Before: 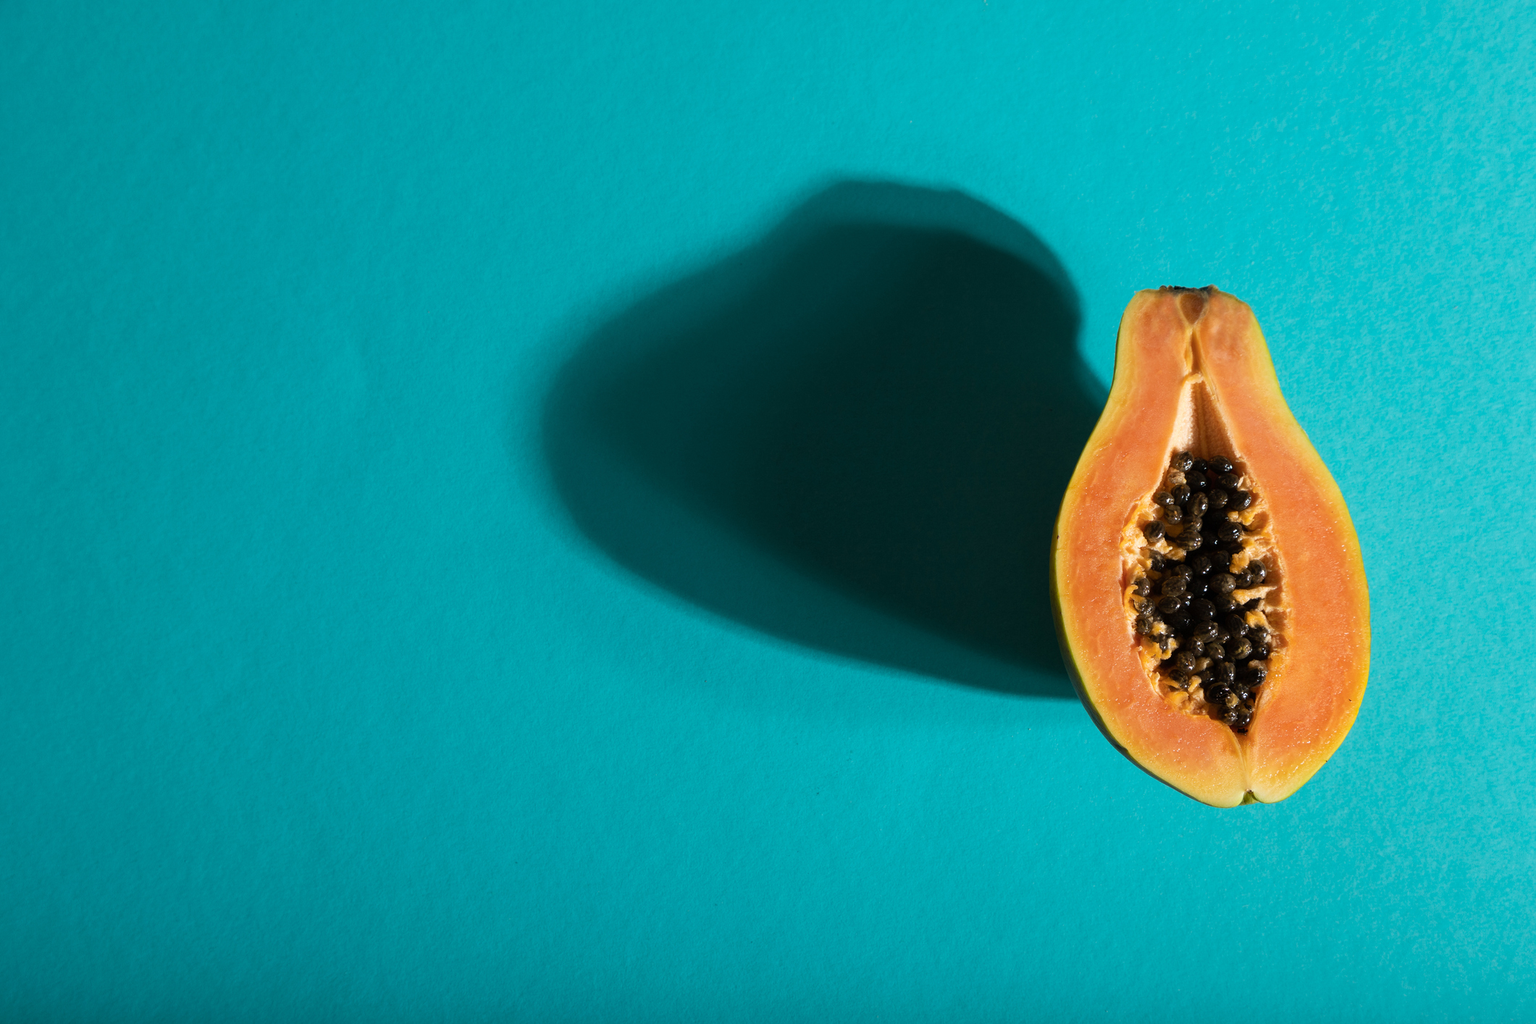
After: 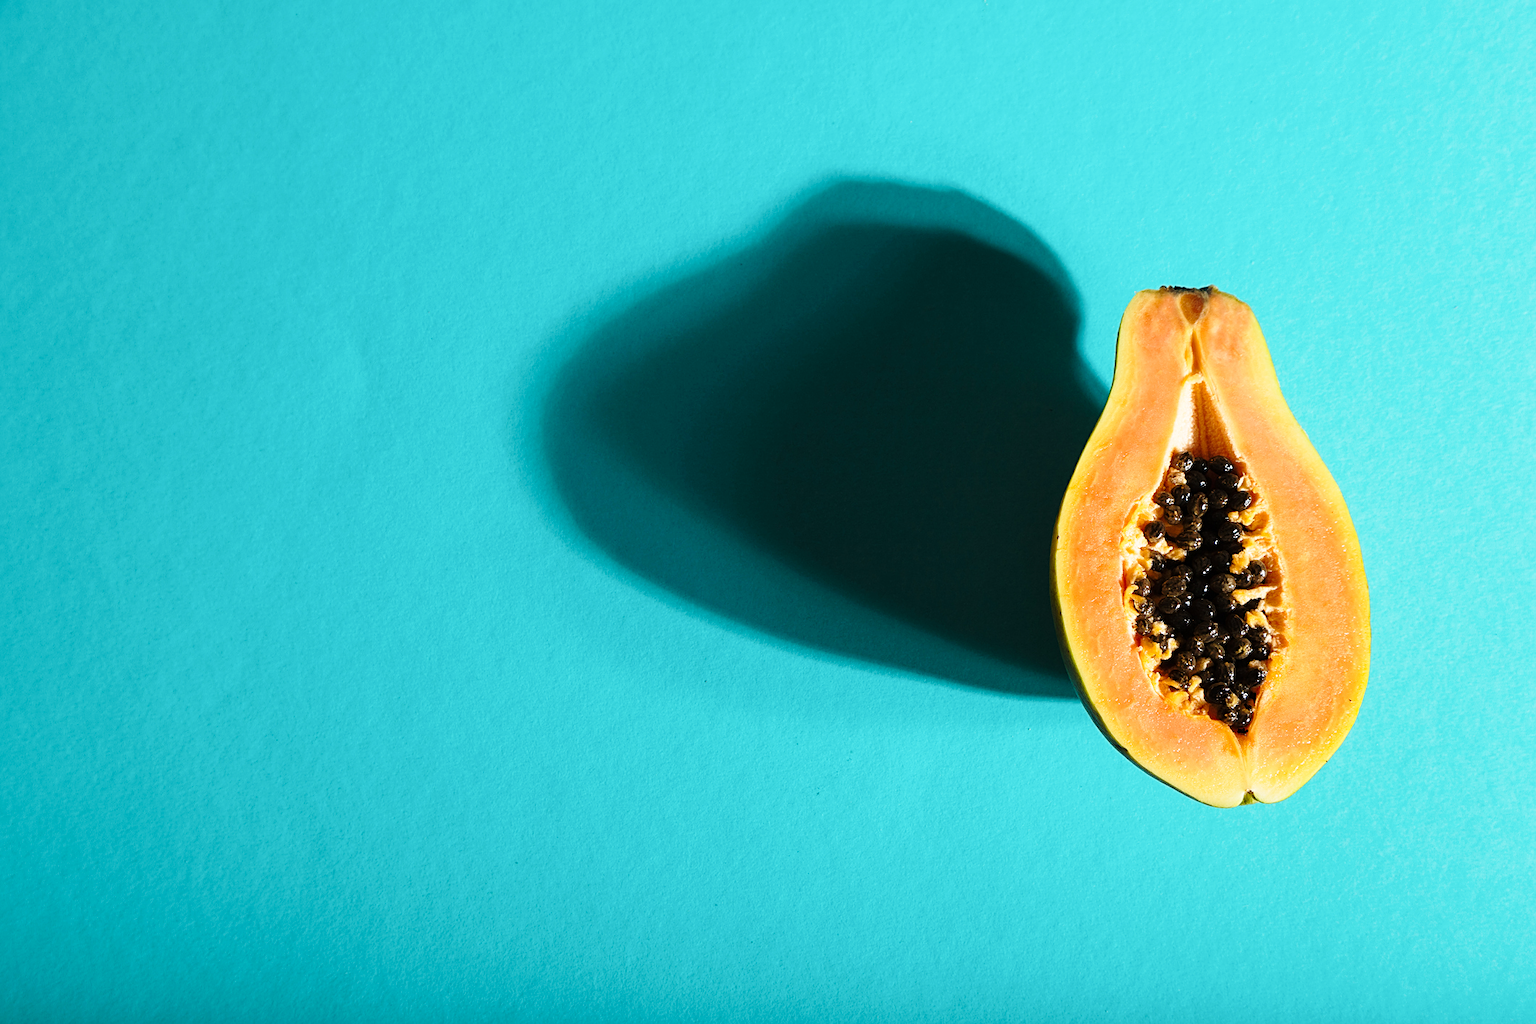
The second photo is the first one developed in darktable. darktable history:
base curve: curves: ch0 [(0, 0) (0.028, 0.03) (0.121, 0.232) (0.46, 0.748) (0.859, 0.968) (1, 1)], preserve colors none
exposure: compensate highlight preservation false
sharpen: on, module defaults
